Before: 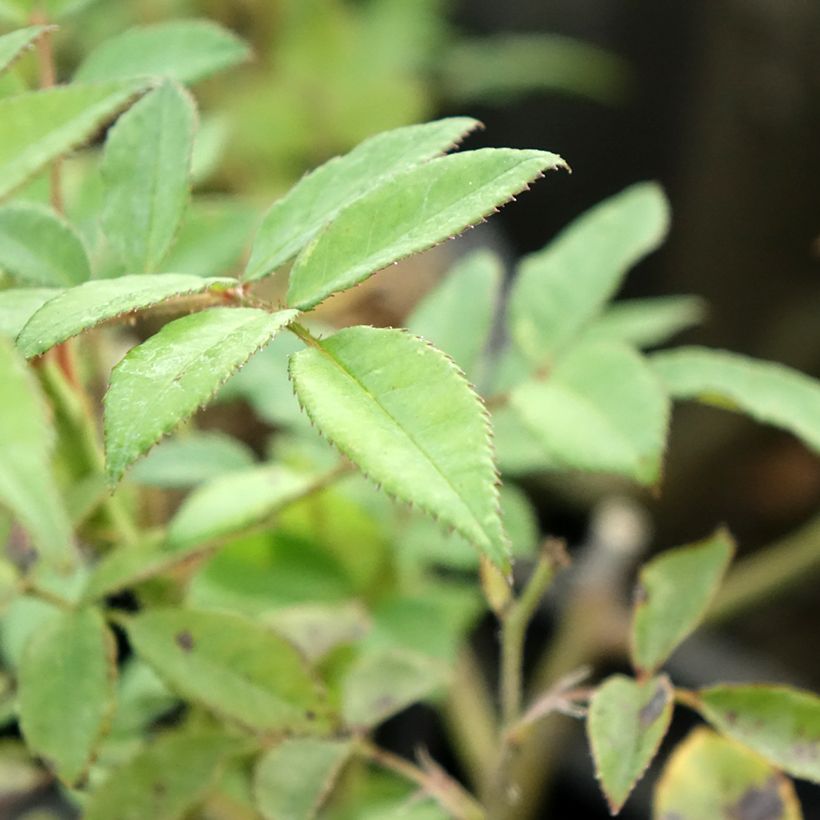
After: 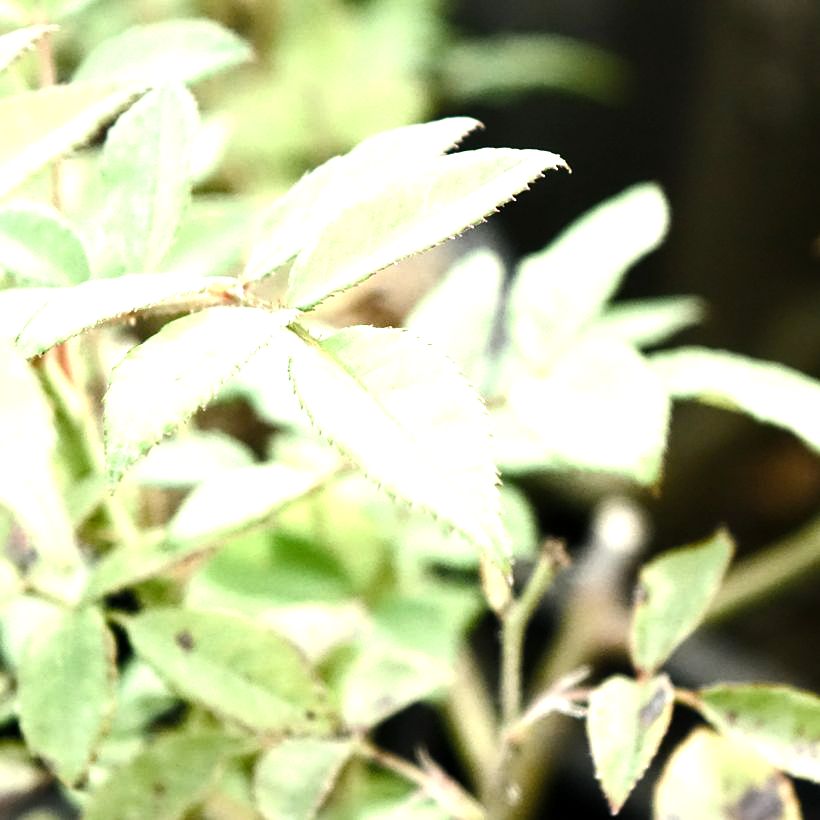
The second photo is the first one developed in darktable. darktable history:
base curve: curves: ch0 [(0, 0) (0.472, 0.508) (1, 1)]
contrast brightness saturation: saturation -0.17
tone equalizer: -8 EV -1.08 EV, -7 EV -1.01 EV, -6 EV -0.867 EV, -5 EV -0.578 EV, -3 EV 0.578 EV, -2 EV 0.867 EV, -1 EV 1.01 EV, +0 EV 1.08 EV, edges refinement/feathering 500, mask exposure compensation -1.57 EV, preserve details no
color balance rgb: perceptual saturation grading › global saturation 20%, perceptual saturation grading › highlights -50%, perceptual saturation grading › shadows 30%, perceptual brilliance grading › global brilliance 10%, perceptual brilliance grading › shadows 15%
